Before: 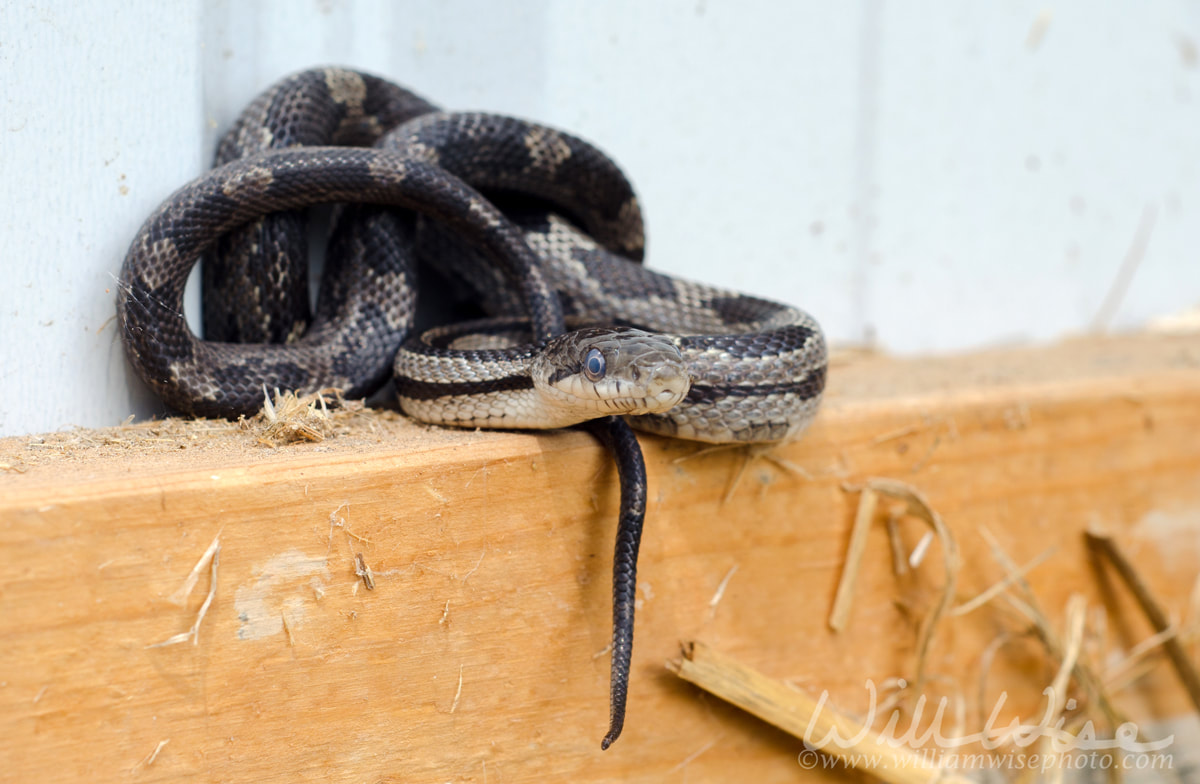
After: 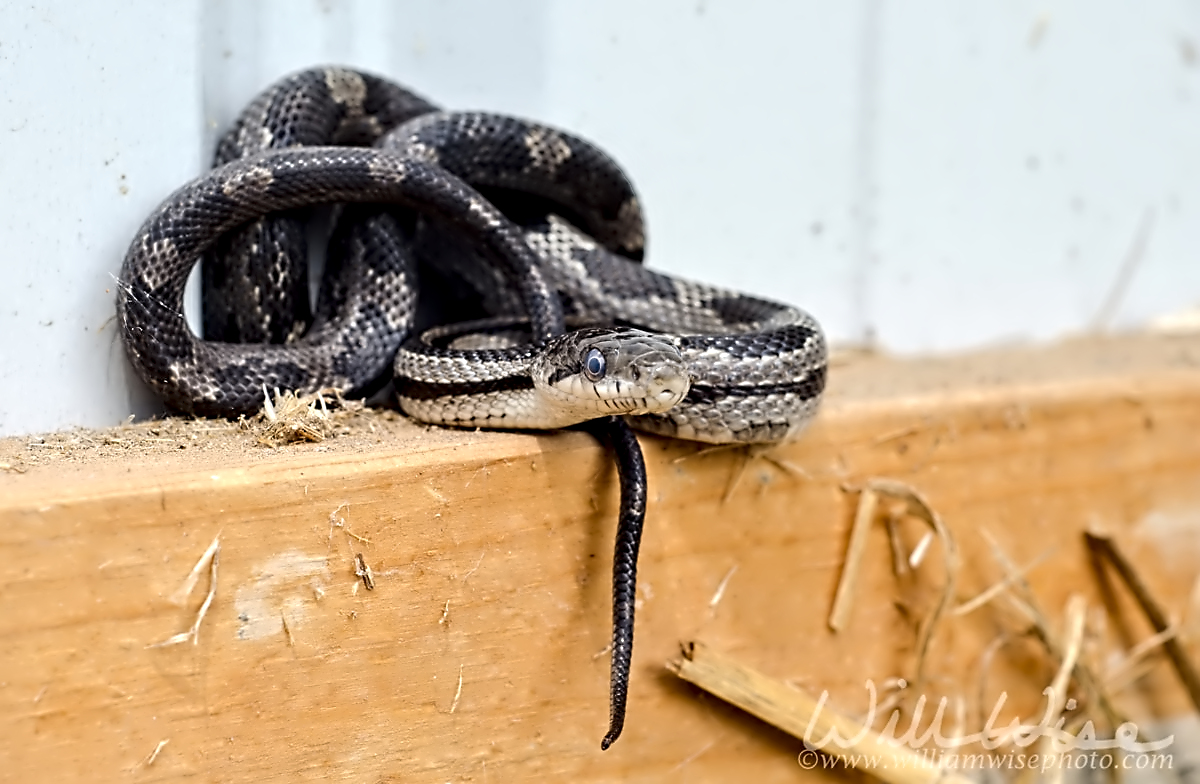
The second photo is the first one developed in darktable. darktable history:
contrast equalizer: octaves 7, y [[0.5, 0.542, 0.583, 0.625, 0.667, 0.708], [0.5 ×6], [0.5 ×6], [0, 0.033, 0.067, 0.1, 0.133, 0.167], [0, 0.05, 0.1, 0.15, 0.2, 0.25]]
sharpen: radius 2.167, amount 0.381, threshold 0
